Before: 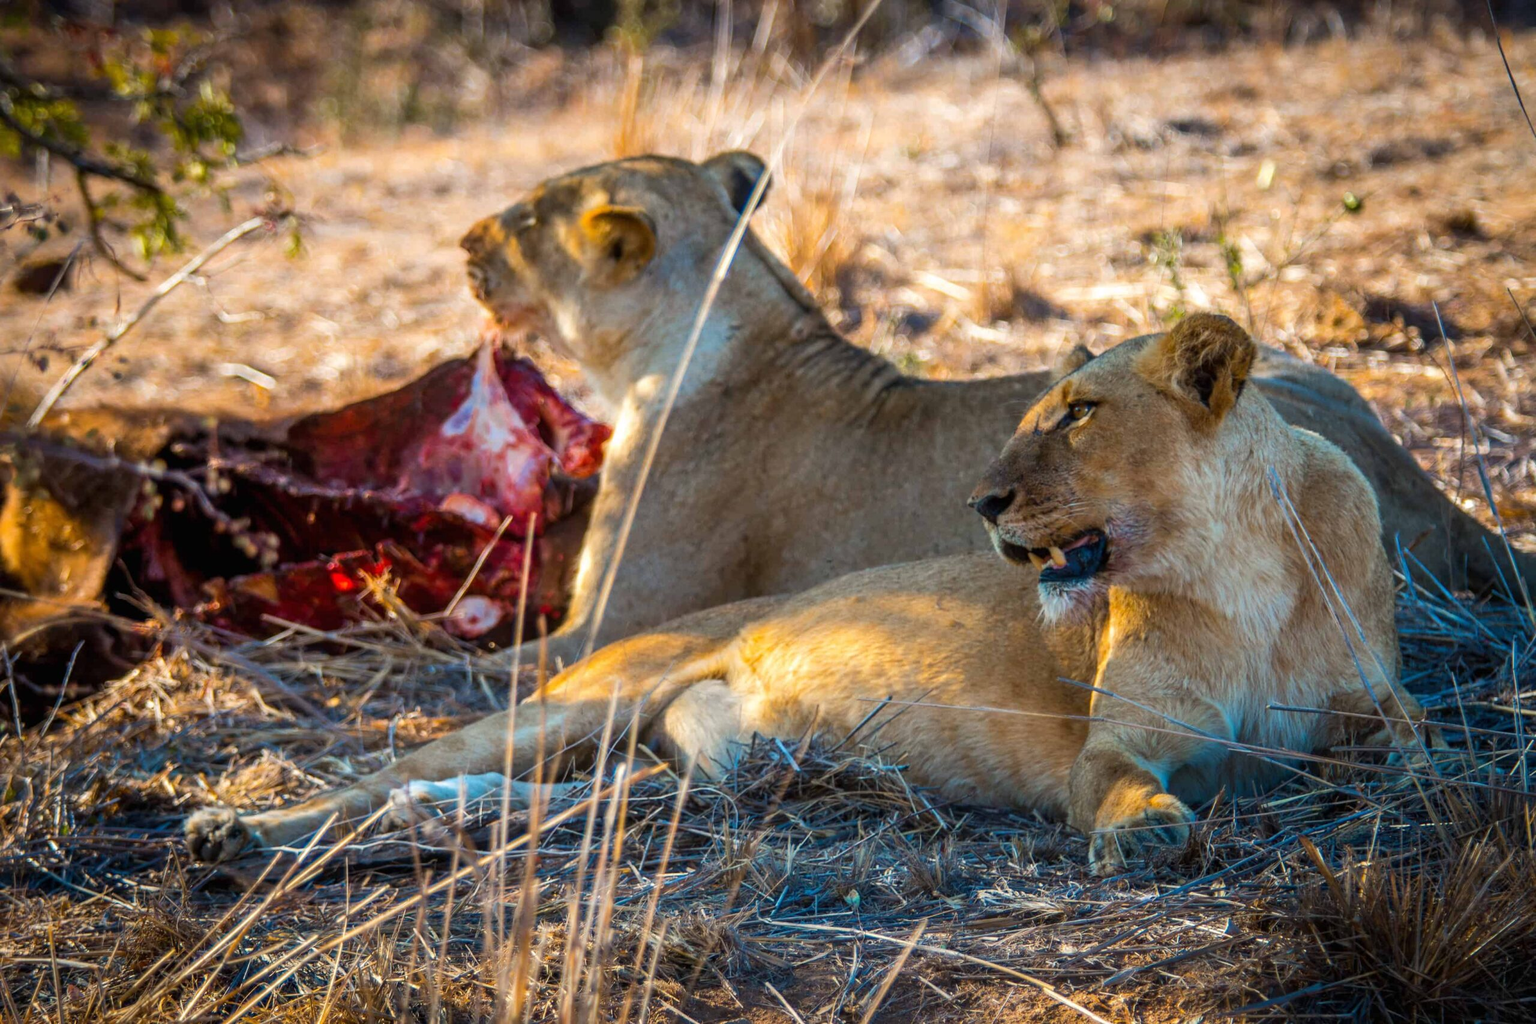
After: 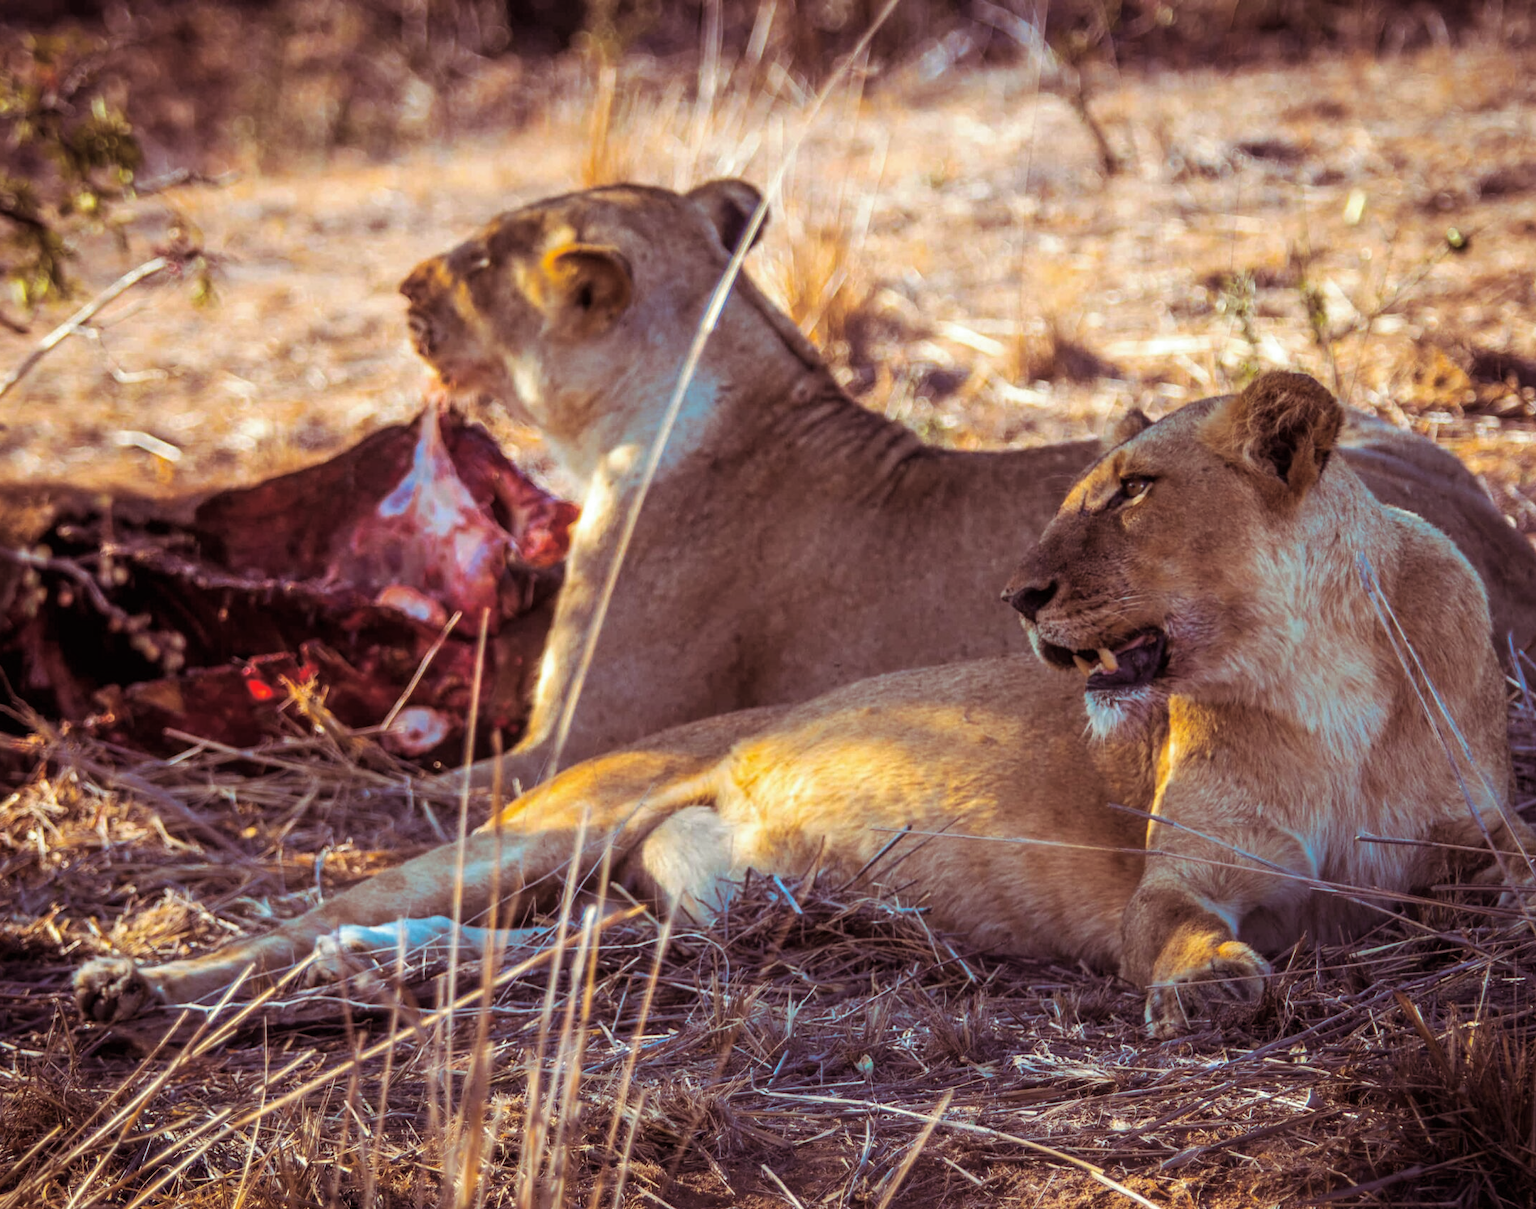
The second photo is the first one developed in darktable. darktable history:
crop: left 8.026%, right 7.374%
split-toning: shadows › hue 360°
white balance: red 0.988, blue 1.017
